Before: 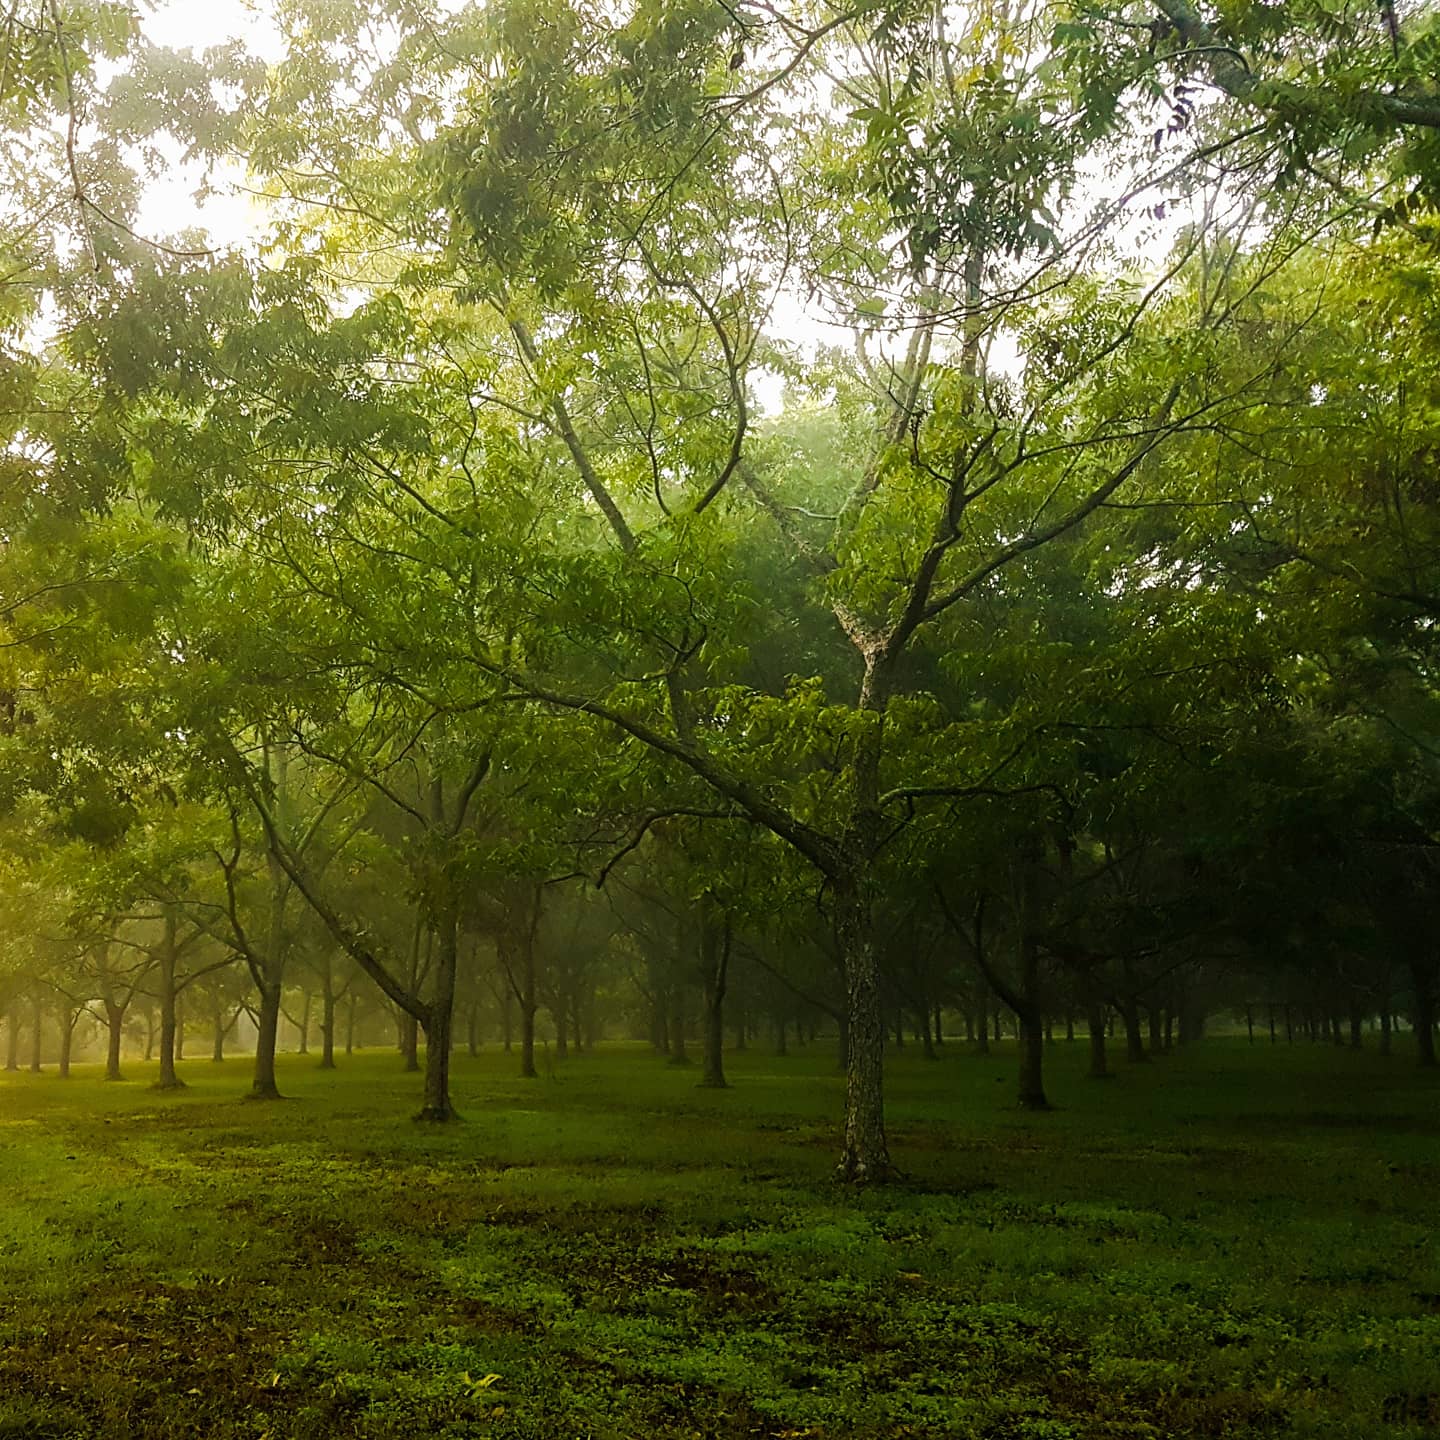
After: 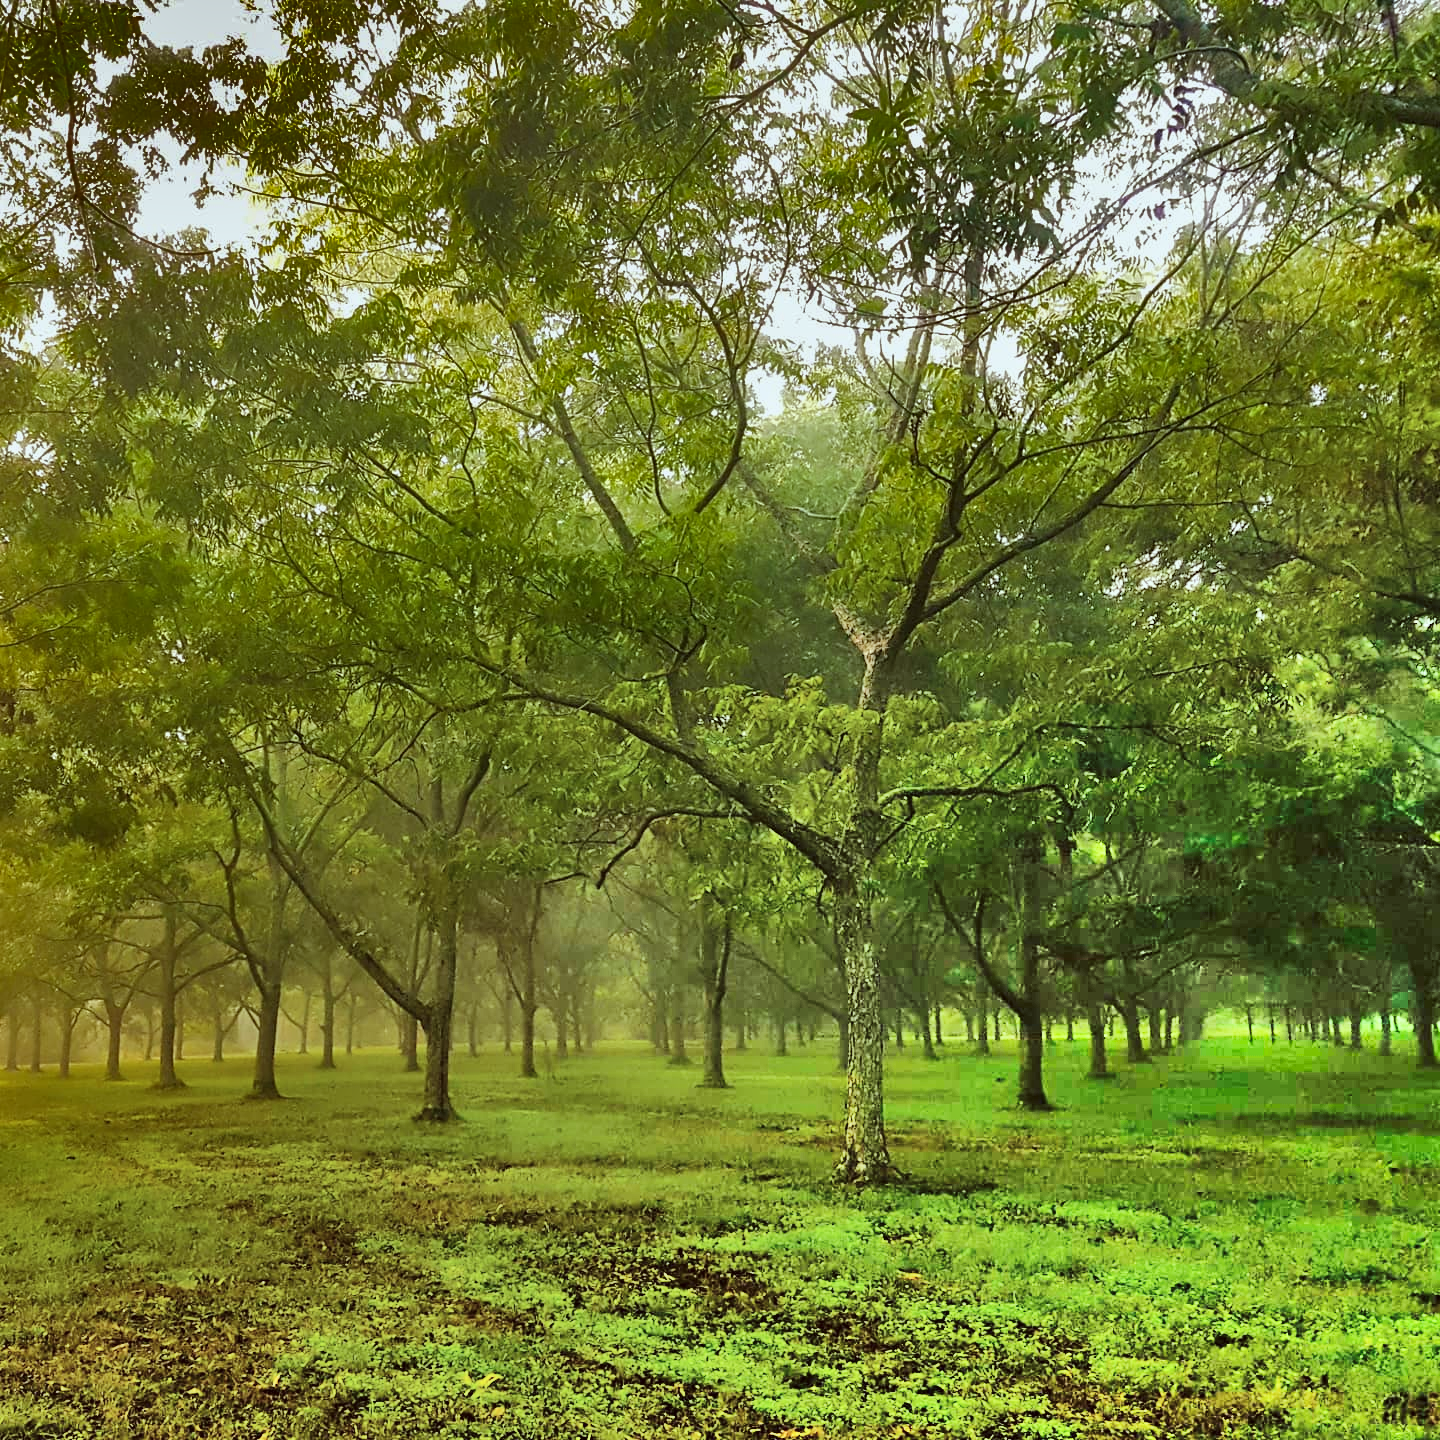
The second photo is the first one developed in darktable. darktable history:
shadows and highlights: radius 123.98, shadows 100, white point adjustment -3, highlights -100, highlights color adjustment 89.84%, soften with gaussian
color correction: highlights a* -4.98, highlights b* -3.76, shadows a* 3.83, shadows b* 4.08
